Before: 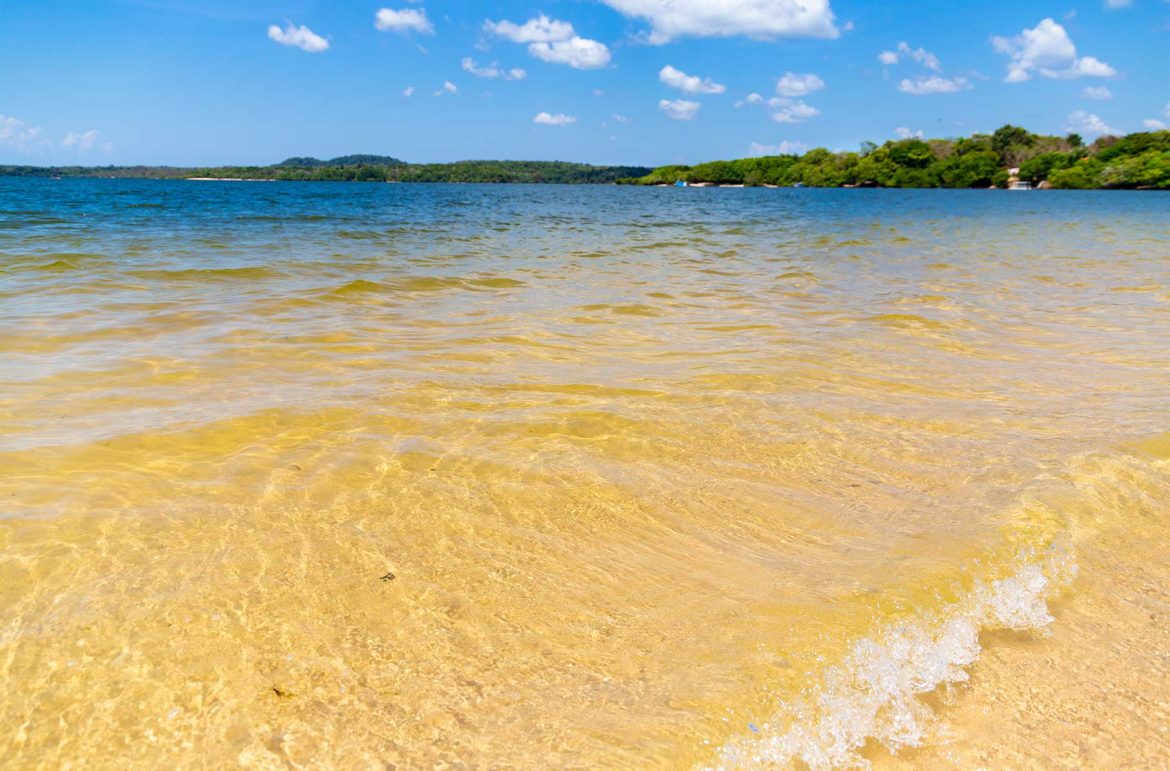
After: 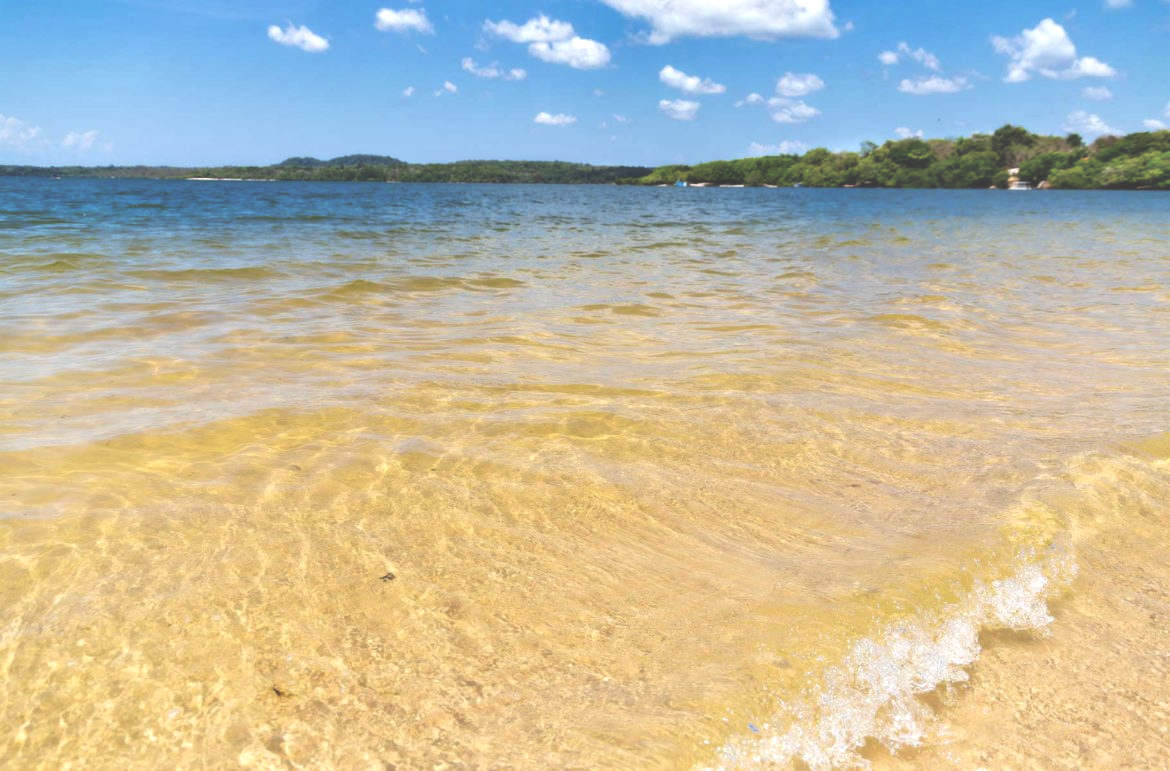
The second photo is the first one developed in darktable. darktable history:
exposure: black level correction -0.087, compensate highlight preservation false
local contrast: highlights 100%, shadows 100%, detail 120%, midtone range 0.2
contrast equalizer: y [[0.513, 0.565, 0.608, 0.562, 0.512, 0.5], [0.5 ×6], [0.5, 0.5, 0.5, 0.528, 0.598, 0.658], [0 ×6], [0 ×6]]
